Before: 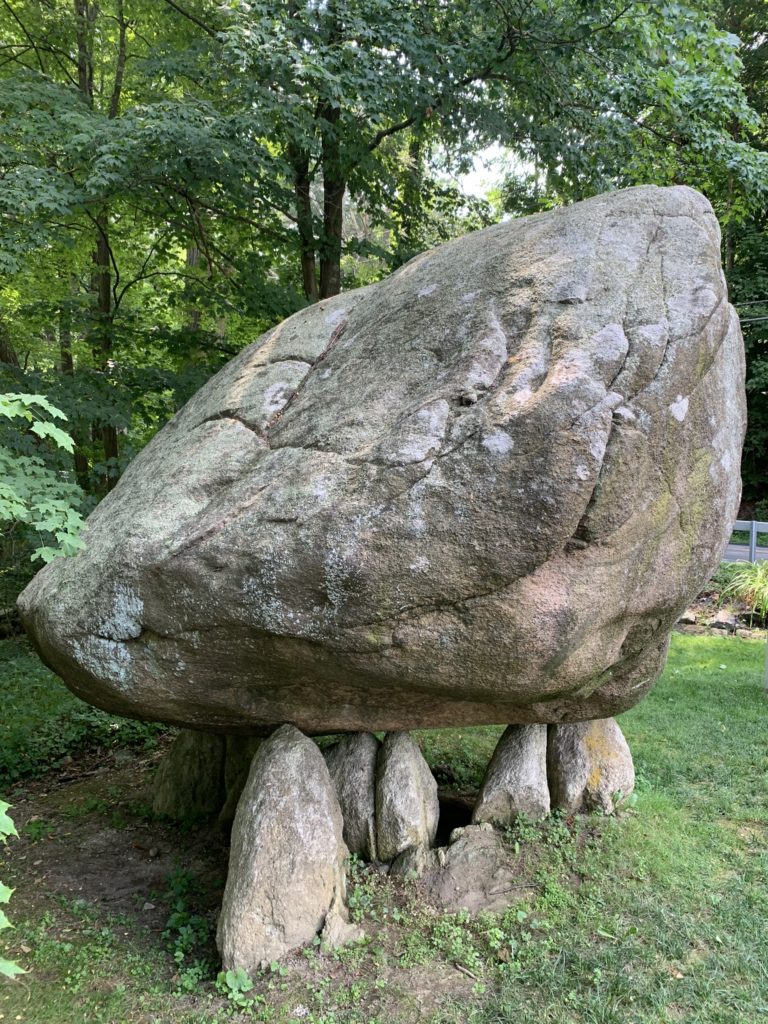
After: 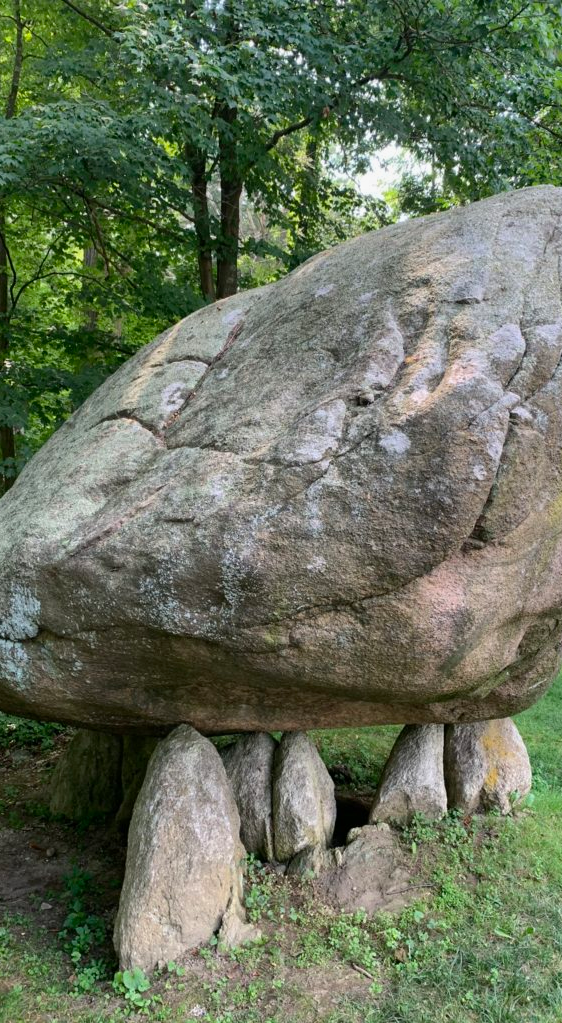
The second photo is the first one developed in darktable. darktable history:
tone equalizer: on, module defaults
shadows and highlights: shadows -20, white point adjustment -2, highlights -35
crop: left 13.443%, right 13.31%
